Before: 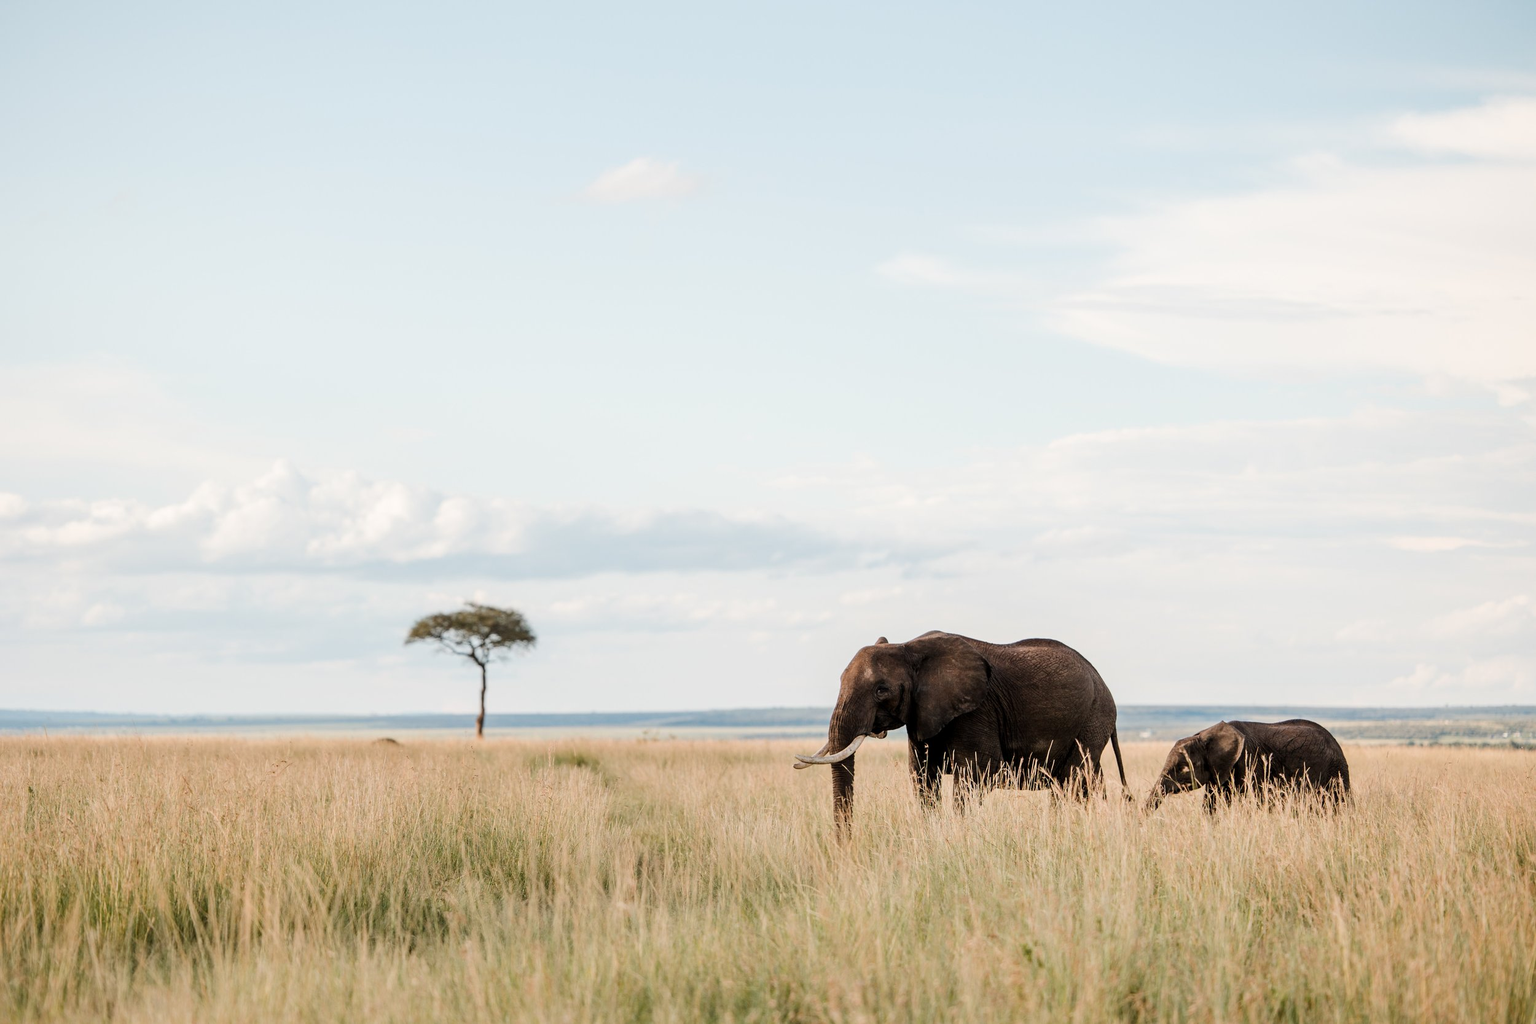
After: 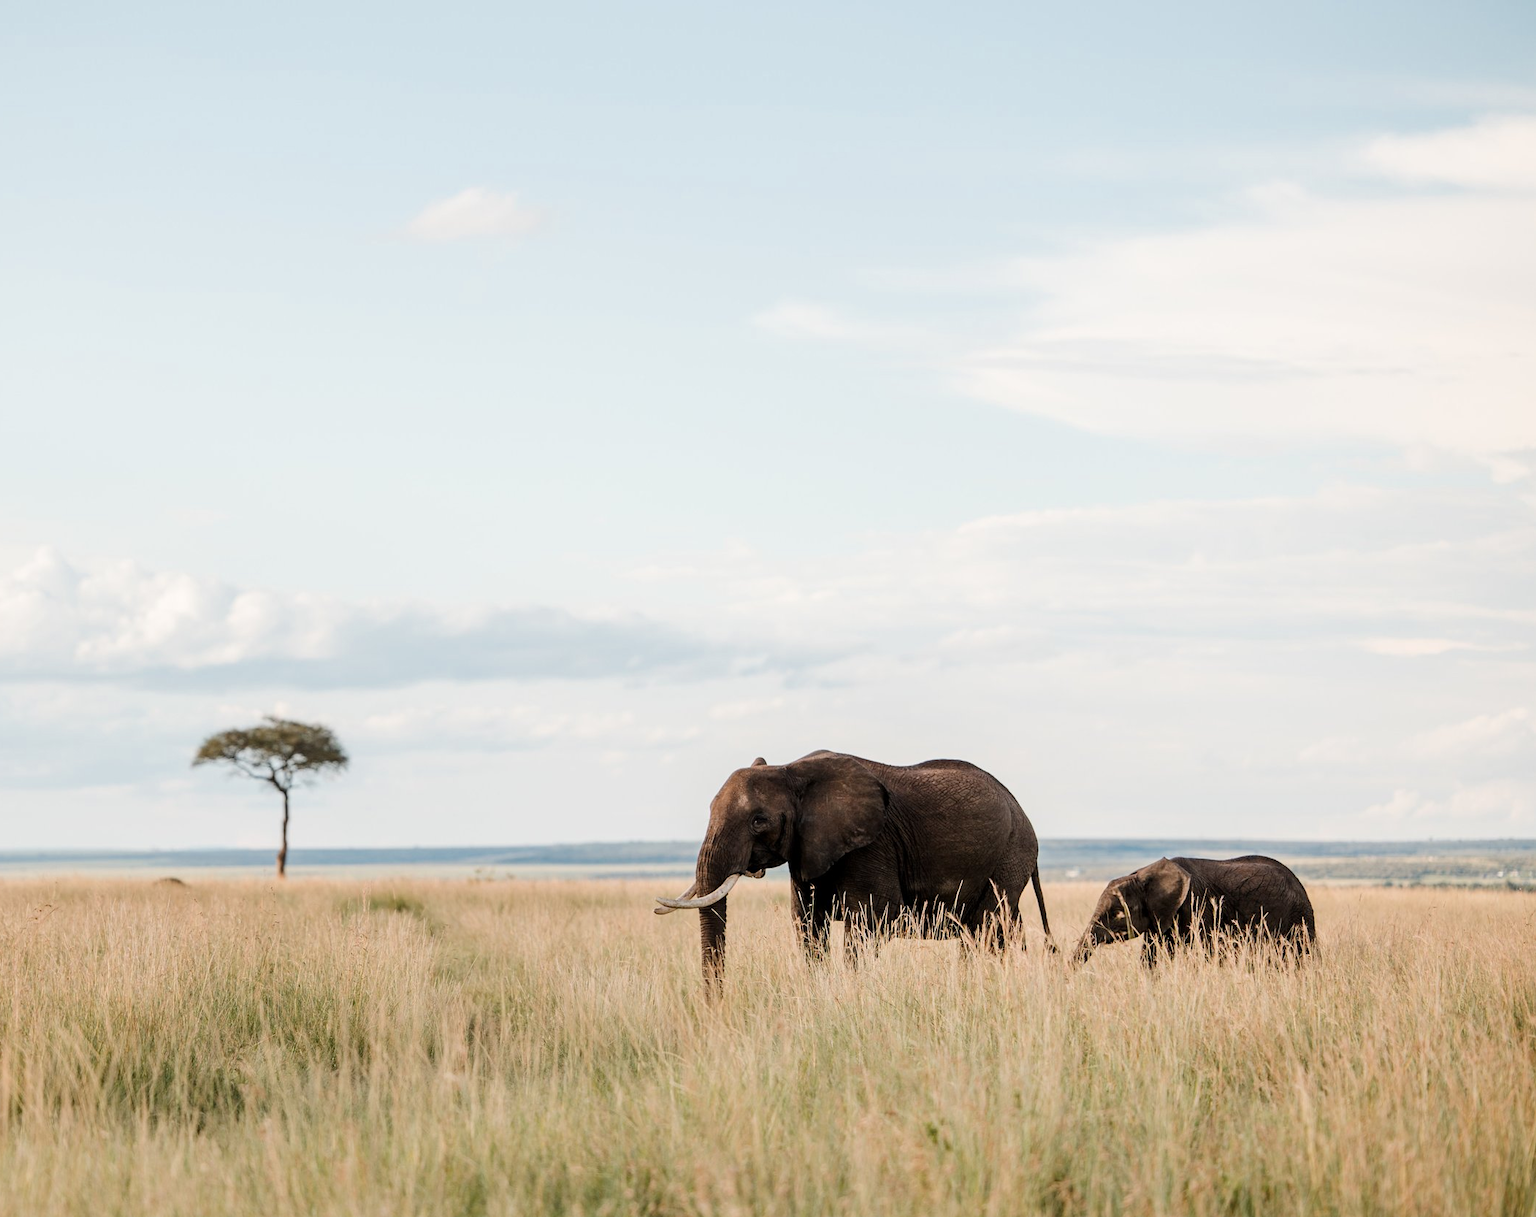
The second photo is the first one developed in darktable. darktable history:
color zones: curves: ch0 [(0, 0.5) (0.143, 0.5) (0.286, 0.5) (0.429, 0.5) (0.571, 0.5) (0.714, 0.476) (0.857, 0.5) (1, 0.5)]; ch2 [(0, 0.5) (0.143, 0.5) (0.286, 0.5) (0.429, 0.5) (0.571, 0.5) (0.714, 0.487) (0.857, 0.5) (1, 0.5)], mix 39.42%
crop: left 15.88%
